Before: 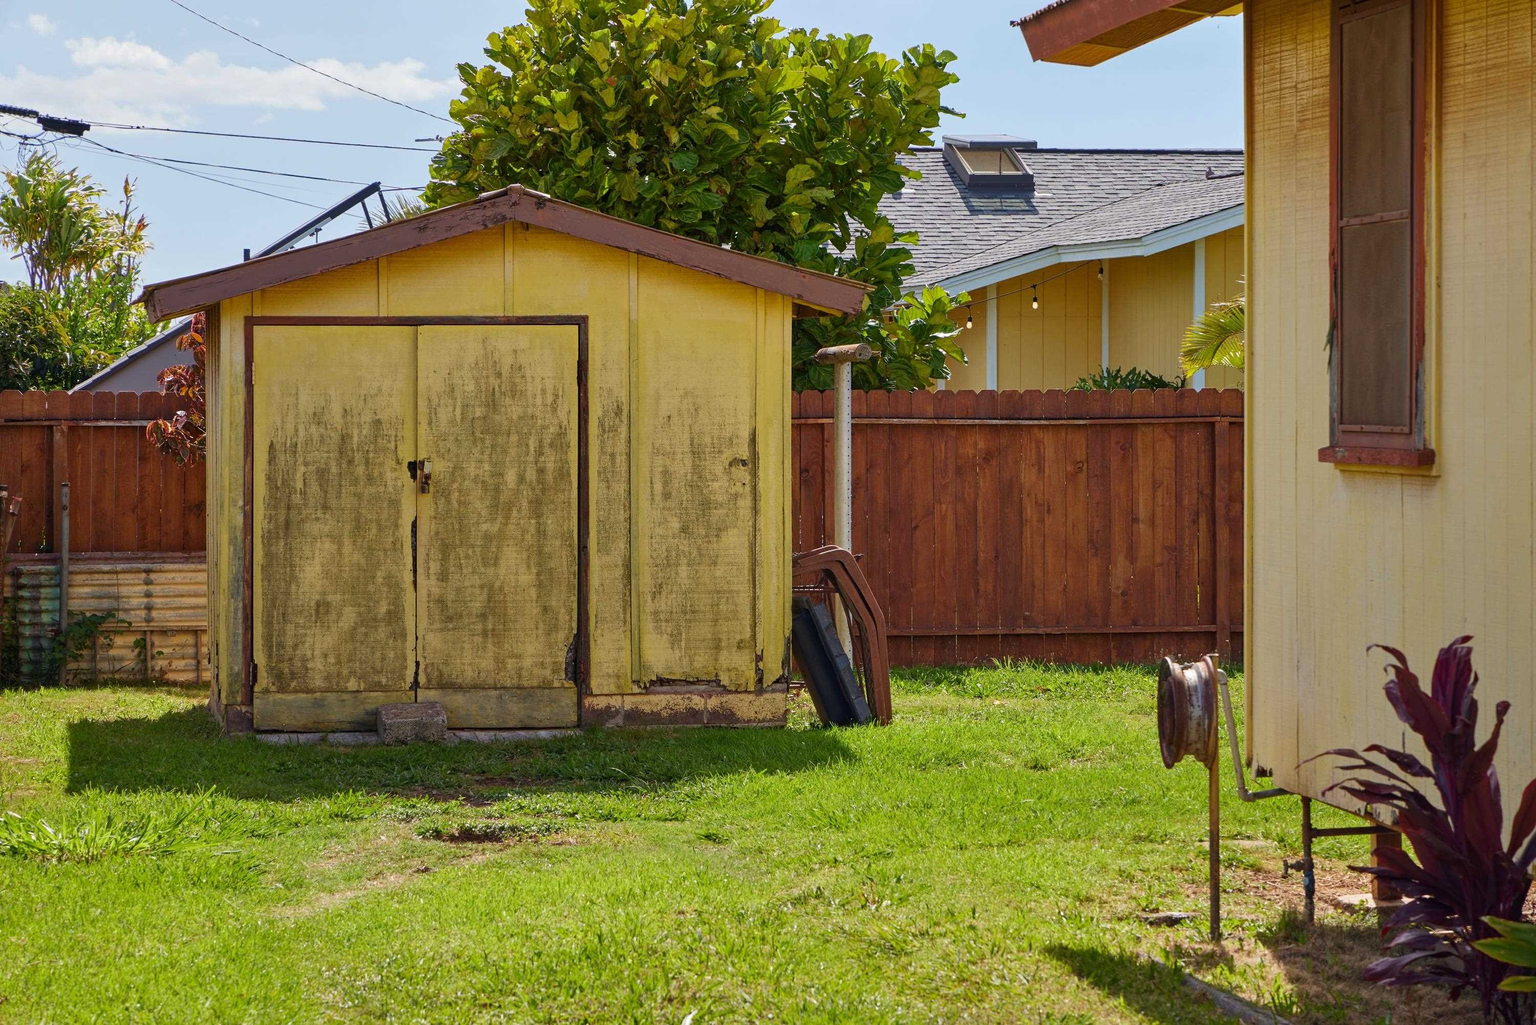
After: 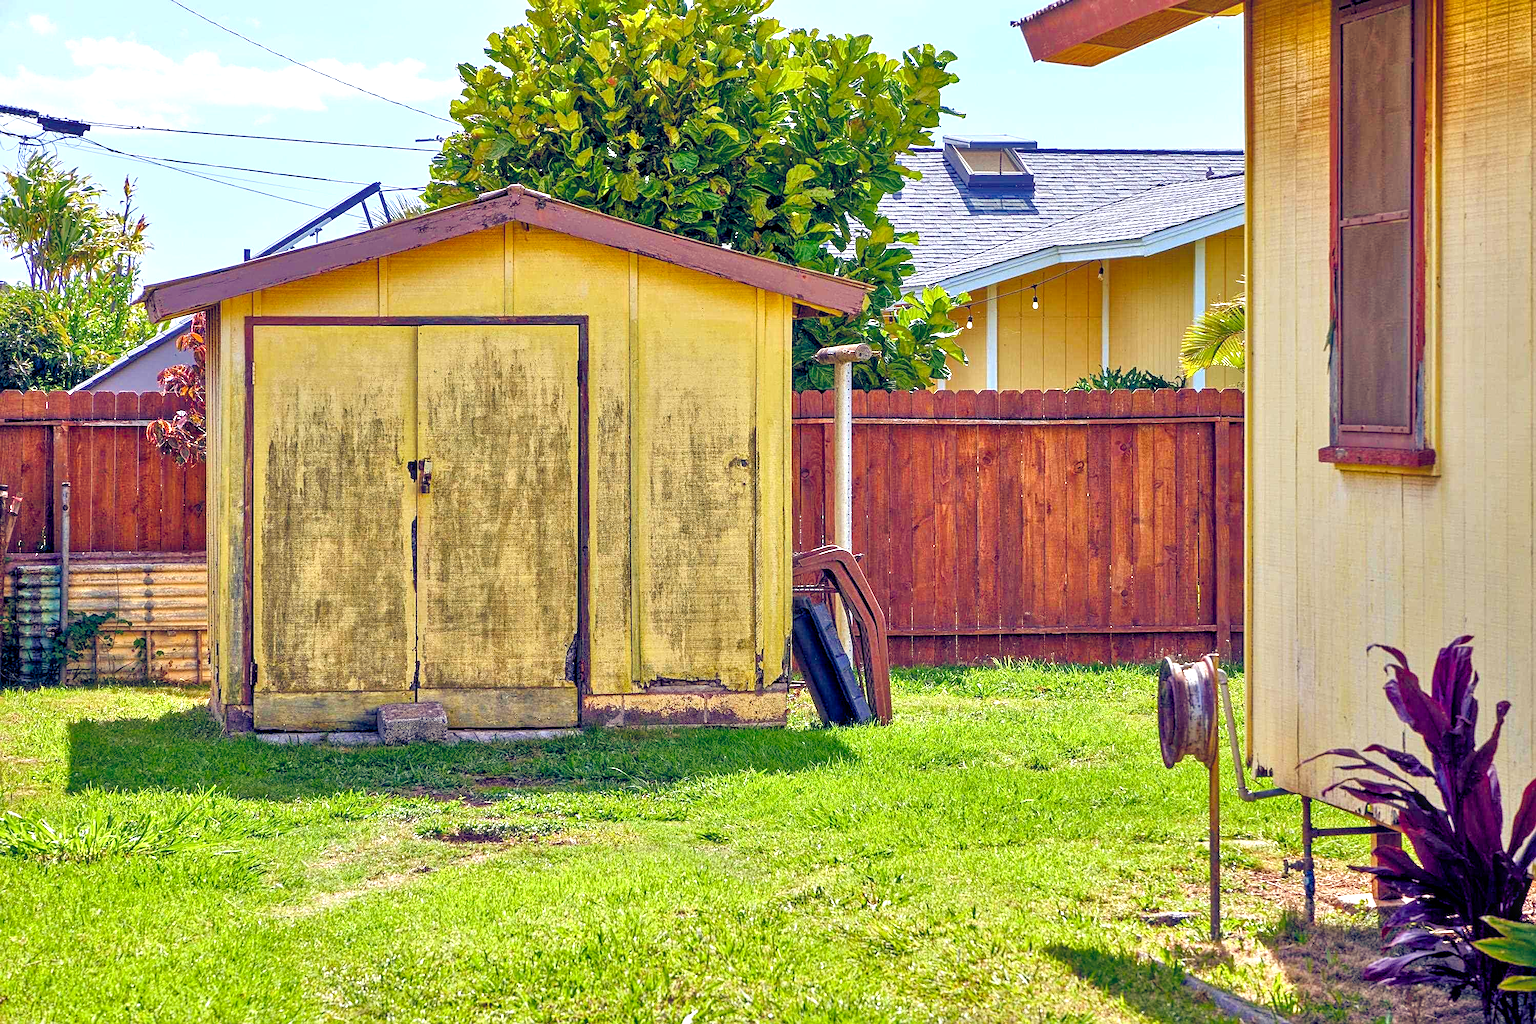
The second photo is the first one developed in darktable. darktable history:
exposure: exposure 0.426 EV, compensate highlight preservation false
color balance rgb: shadows lift › luminance -41.13%, shadows lift › chroma 14.13%, shadows lift › hue 260°, power › luminance -3.76%, power › chroma 0.56%, power › hue 40.37°, highlights gain › luminance 16.81%, highlights gain › chroma 2.94%, highlights gain › hue 260°, global offset › luminance -0.29%, global offset › chroma 0.31%, global offset › hue 260°, perceptual saturation grading › global saturation 20%, perceptual saturation grading › highlights -13.92%, perceptual saturation grading › shadows 50%
tone equalizer: -7 EV 0.15 EV, -6 EV 0.6 EV, -5 EV 1.15 EV, -4 EV 1.33 EV, -3 EV 1.15 EV, -2 EV 0.6 EV, -1 EV 0.15 EV, mask exposure compensation -0.5 EV
local contrast: on, module defaults
sharpen: on, module defaults
